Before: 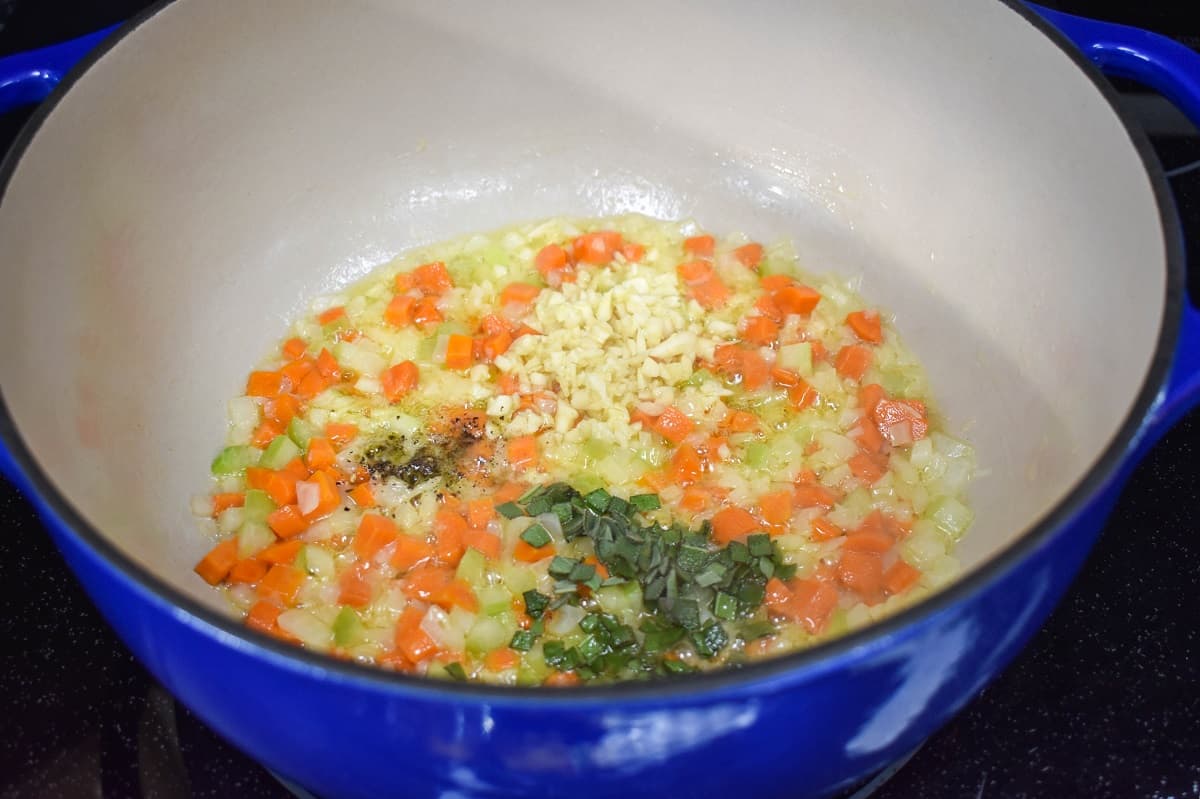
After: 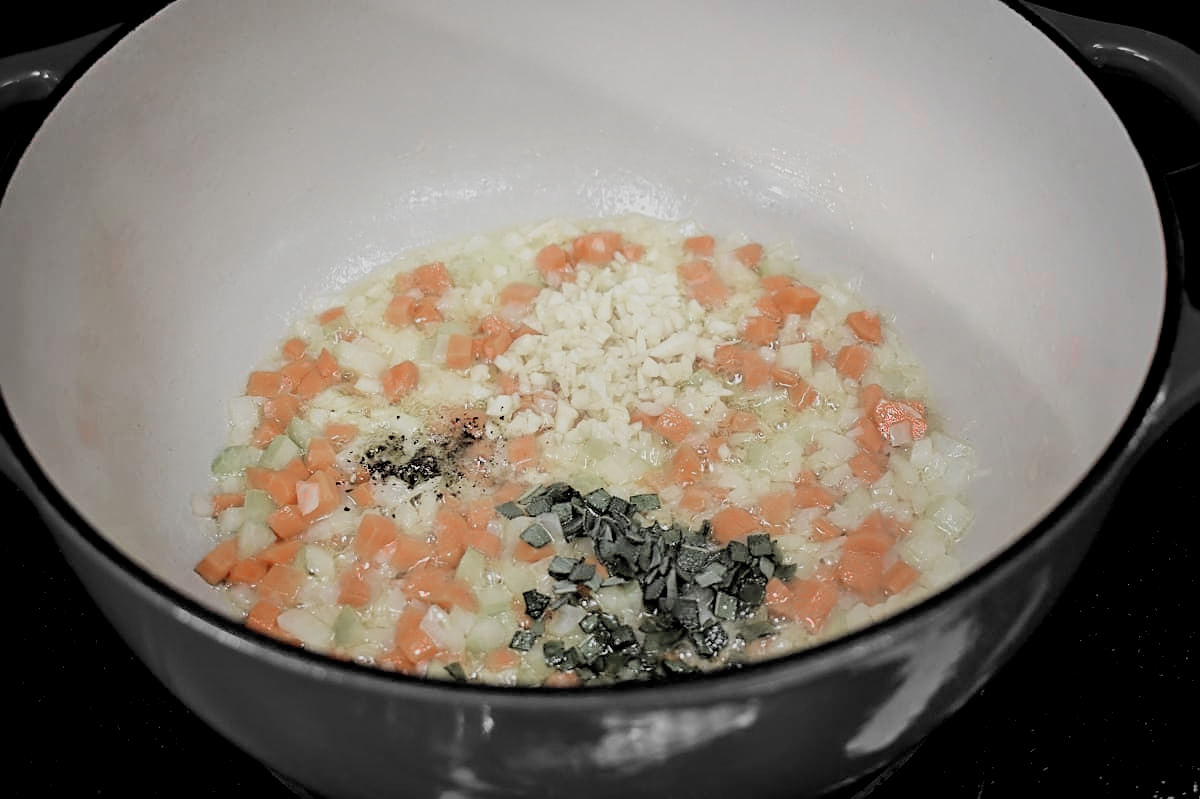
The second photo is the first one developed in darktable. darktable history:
sharpen: on, module defaults
color zones: curves: ch1 [(0, 0.831) (0.08, 0.771) (0.157, 0.268) (0.241, 0.207) (0.562, -0.005) (0.714, -0.013) (0.876, 0.01) (1, 0.831)]
filmic rgb: black relative exposure -2.74 EV, white relative exposure 4.56 EV, hardness 1.7, contrast 1.24, color science v6 (2022)
